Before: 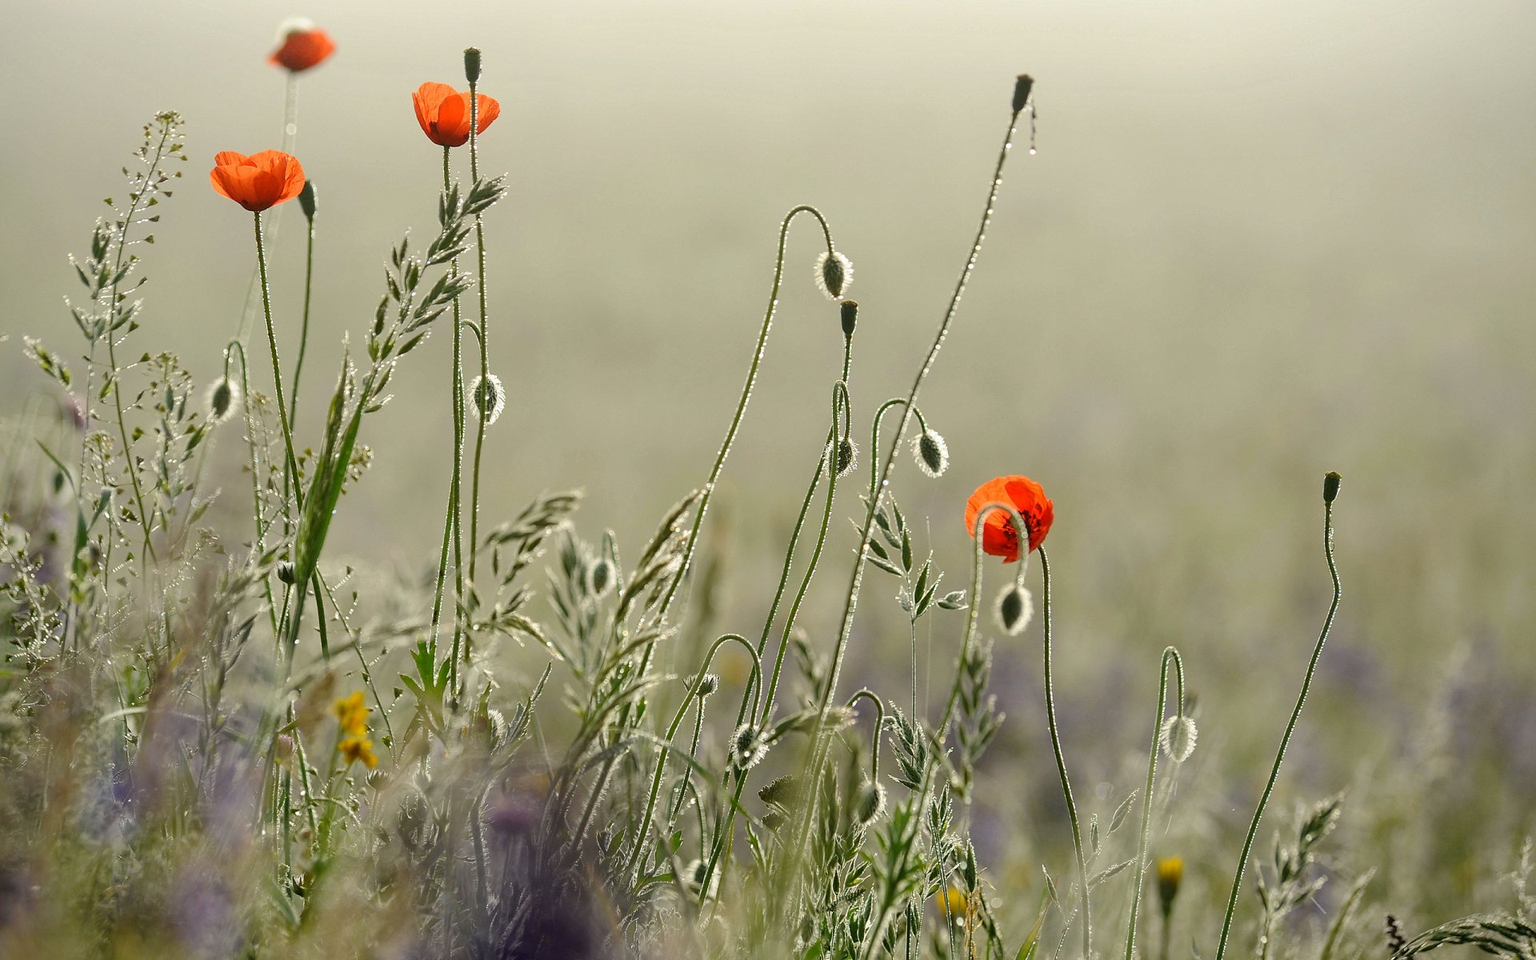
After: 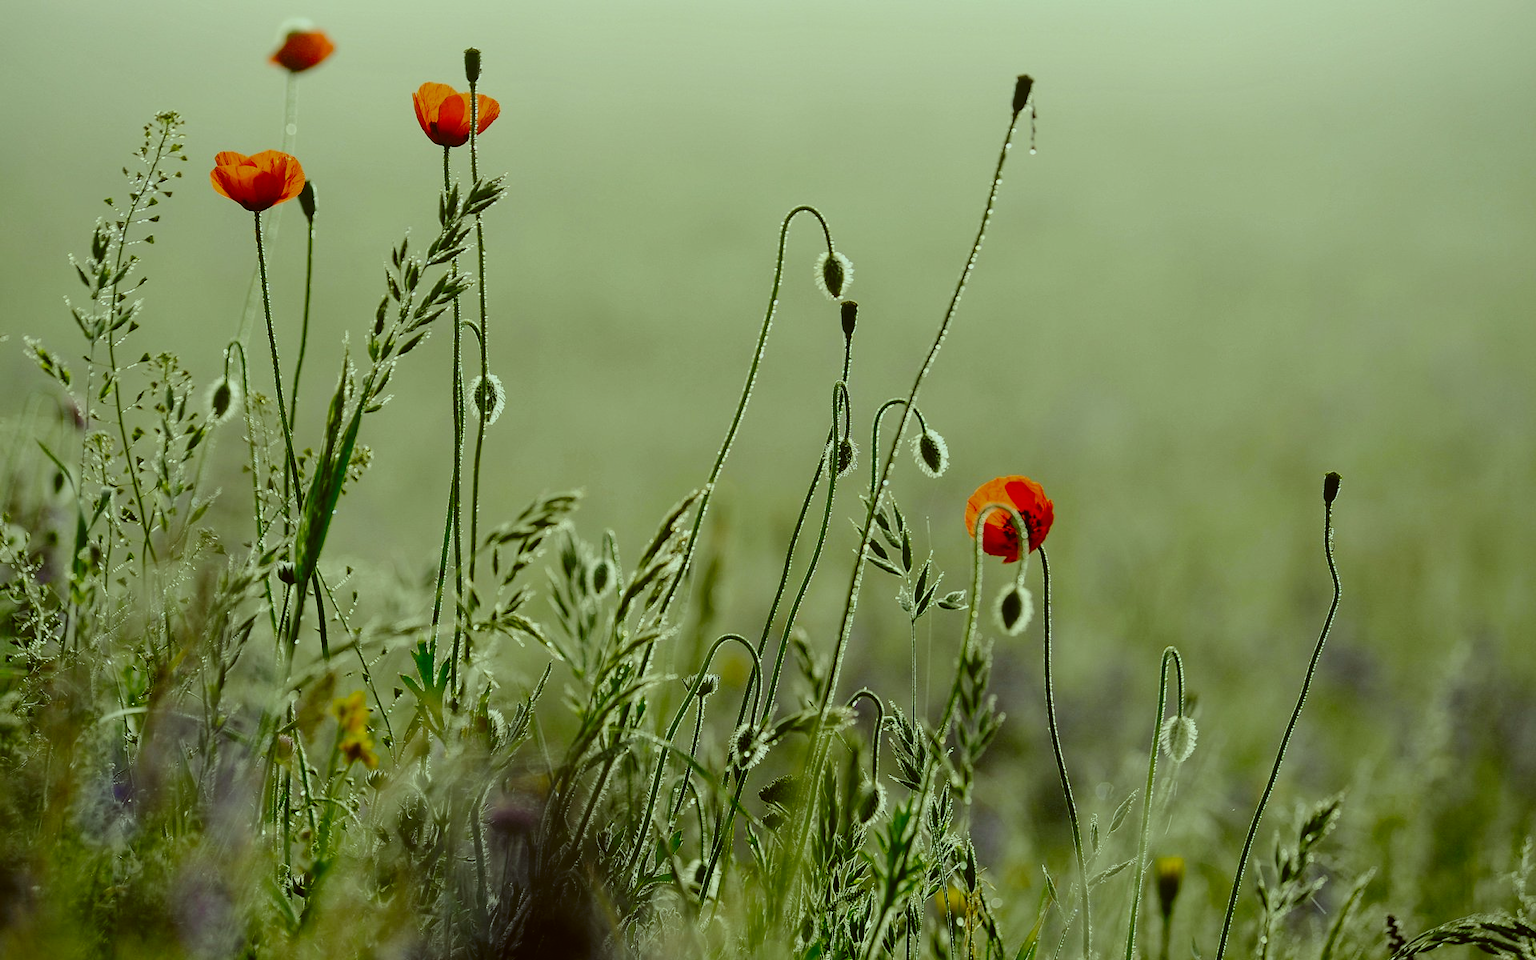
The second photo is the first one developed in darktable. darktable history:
exposure: black level correction -0.016, exposure -1.018 EV, compensate highlight preservation false
tone curve: curves: ch0 [(0, 0) (0.003, 0) (0.011, 0.001) (0.025, 0.001) (0.044, 0.003) (0.069, 0.009) (0.1, 0.018) (0.136, 0.032) (0.177, 0.074) (0.224, 0.13) (0.277, 0.218) (0.335, 0.321) (0.399, 0.425) (0.468, 0.523) (0.543, 0.617) (0.623, 0.708) (0.709, 0.789) (0.801, 0.873) (0.898, 0.967) (1, 1)], preserve colors none
color correction: highlights a* -1.43, highlights b* 10.12, shadows a* 0.395, shadows b* 19.35
color balance: mode lift, gamma, gain (sRGB), lift [0.997, 0.979, 1.021, 1.011], gamma [1, 1.084, 0.916, 0.998], gain [1, 0.87, 1.13, 1.101], contrast 4.55%, contrast fulcrum 38.24%, output saturation 104.09%
